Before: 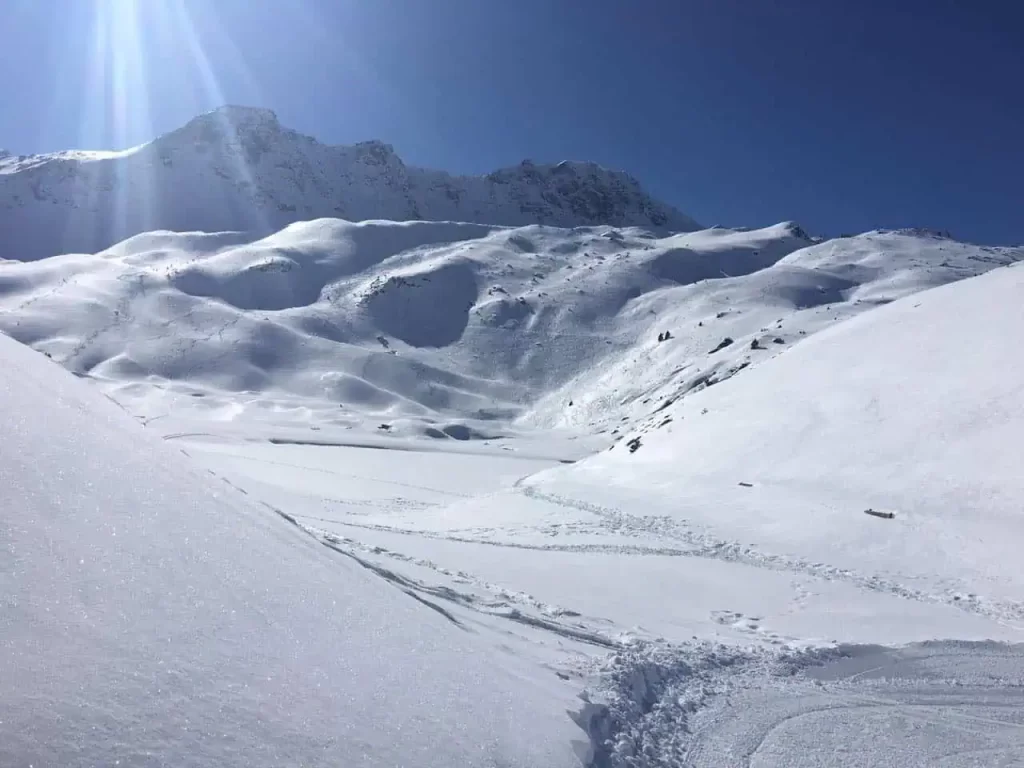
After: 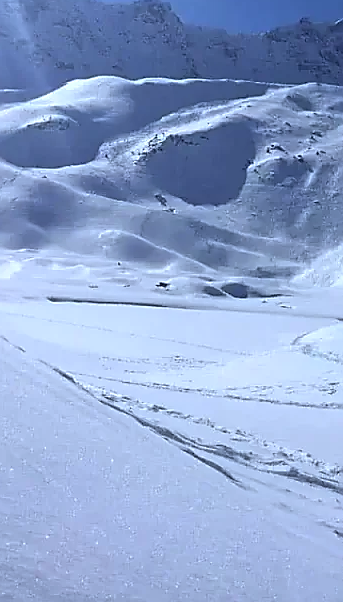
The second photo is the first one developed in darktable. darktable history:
exposure: compensate highlight preservation false
crop and rotate: left 21.77%, top 18.528%, right 44.676%, bottom 2.997%
white balance: red 0.926, green 1.003, blue 1.133
sharpen: radius 1.4, amount 1.25, threshold 0.7
